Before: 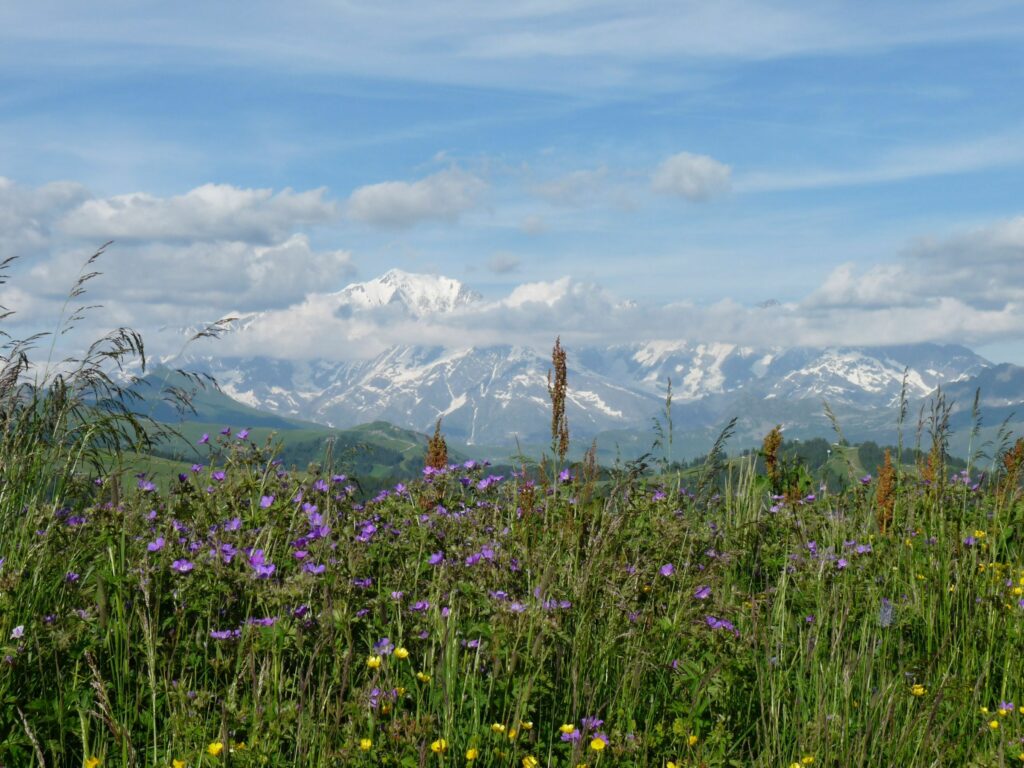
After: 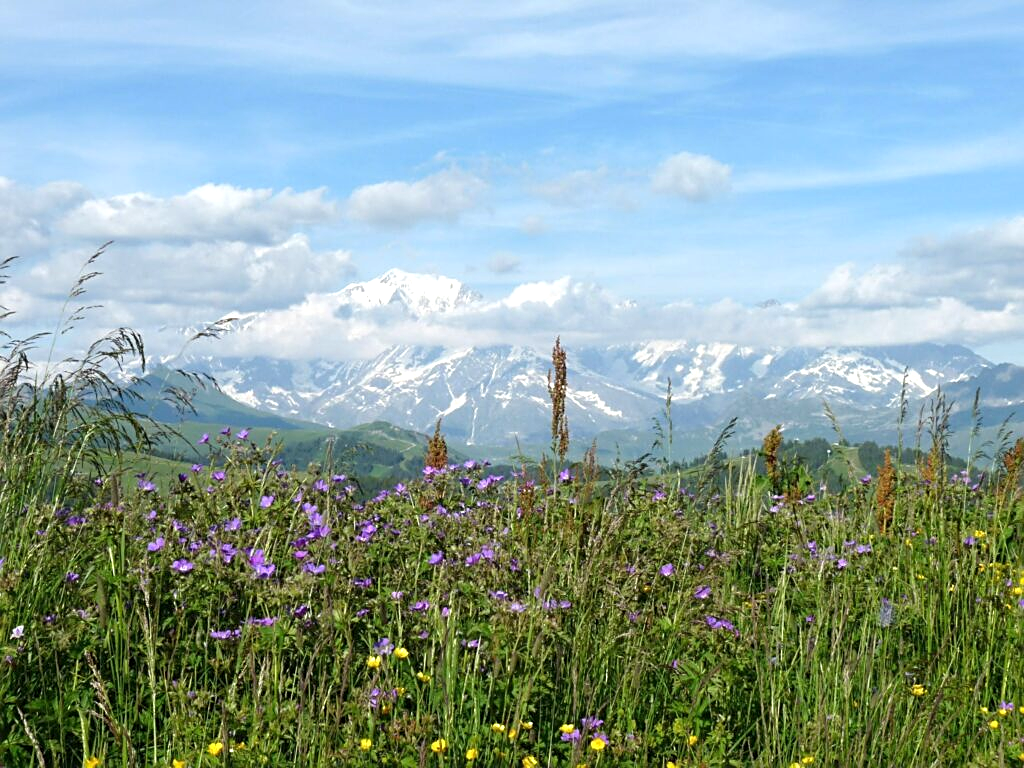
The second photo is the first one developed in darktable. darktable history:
sharpen: on, module defaults
exposure: exposure 0.574 EV, compensate highlight preservation false
